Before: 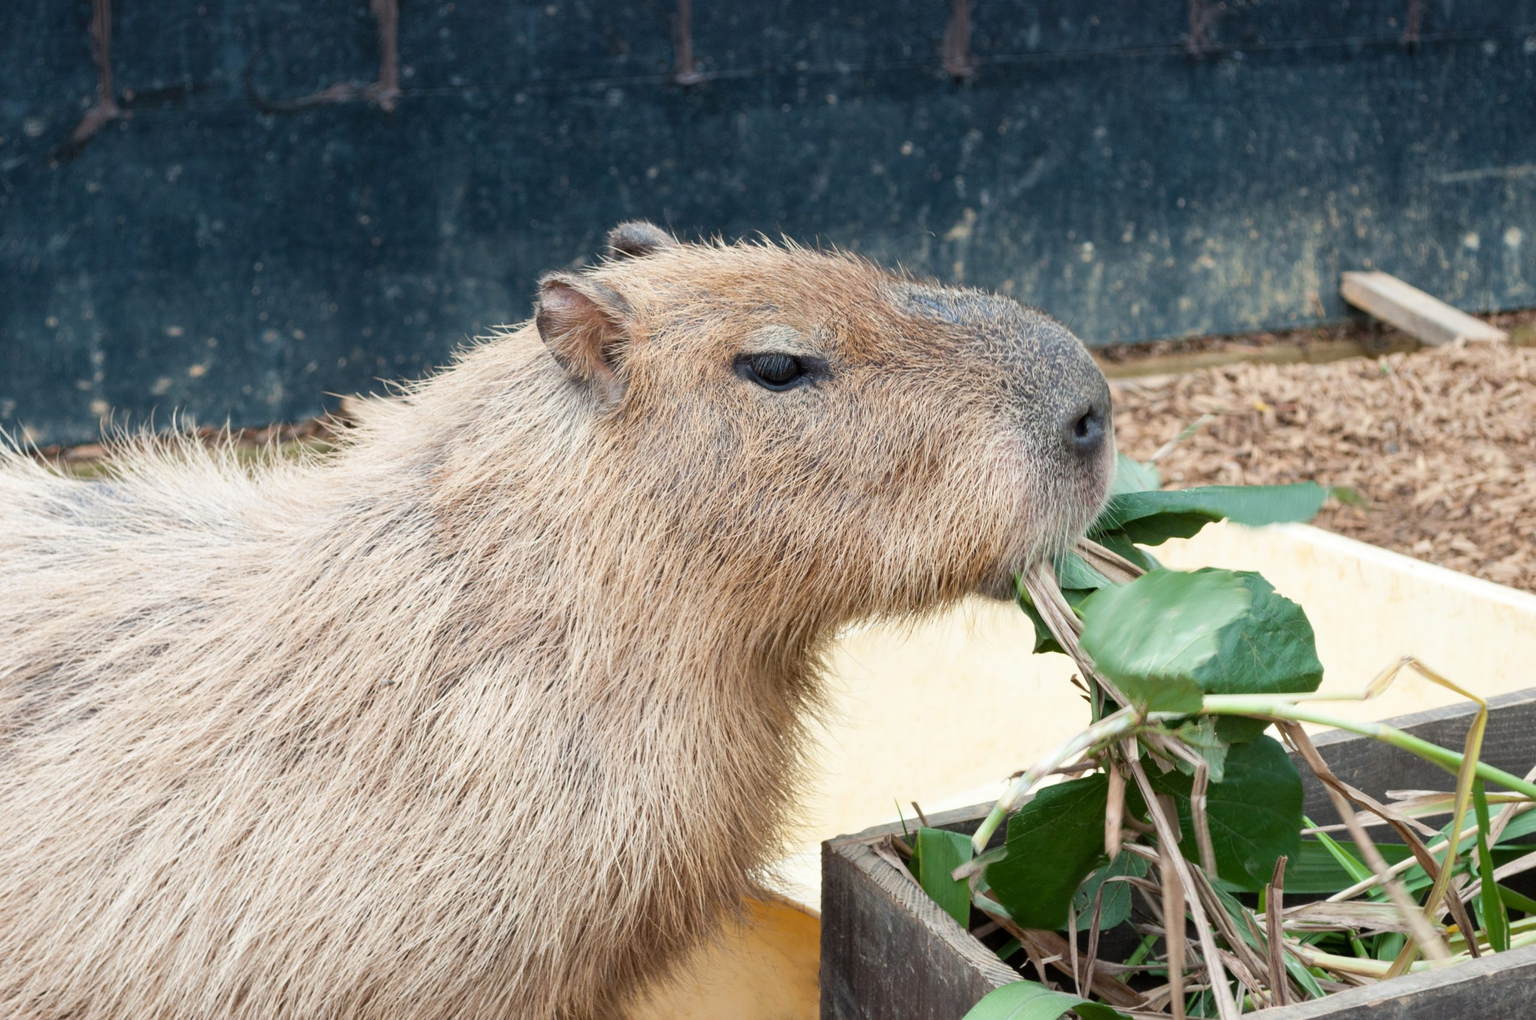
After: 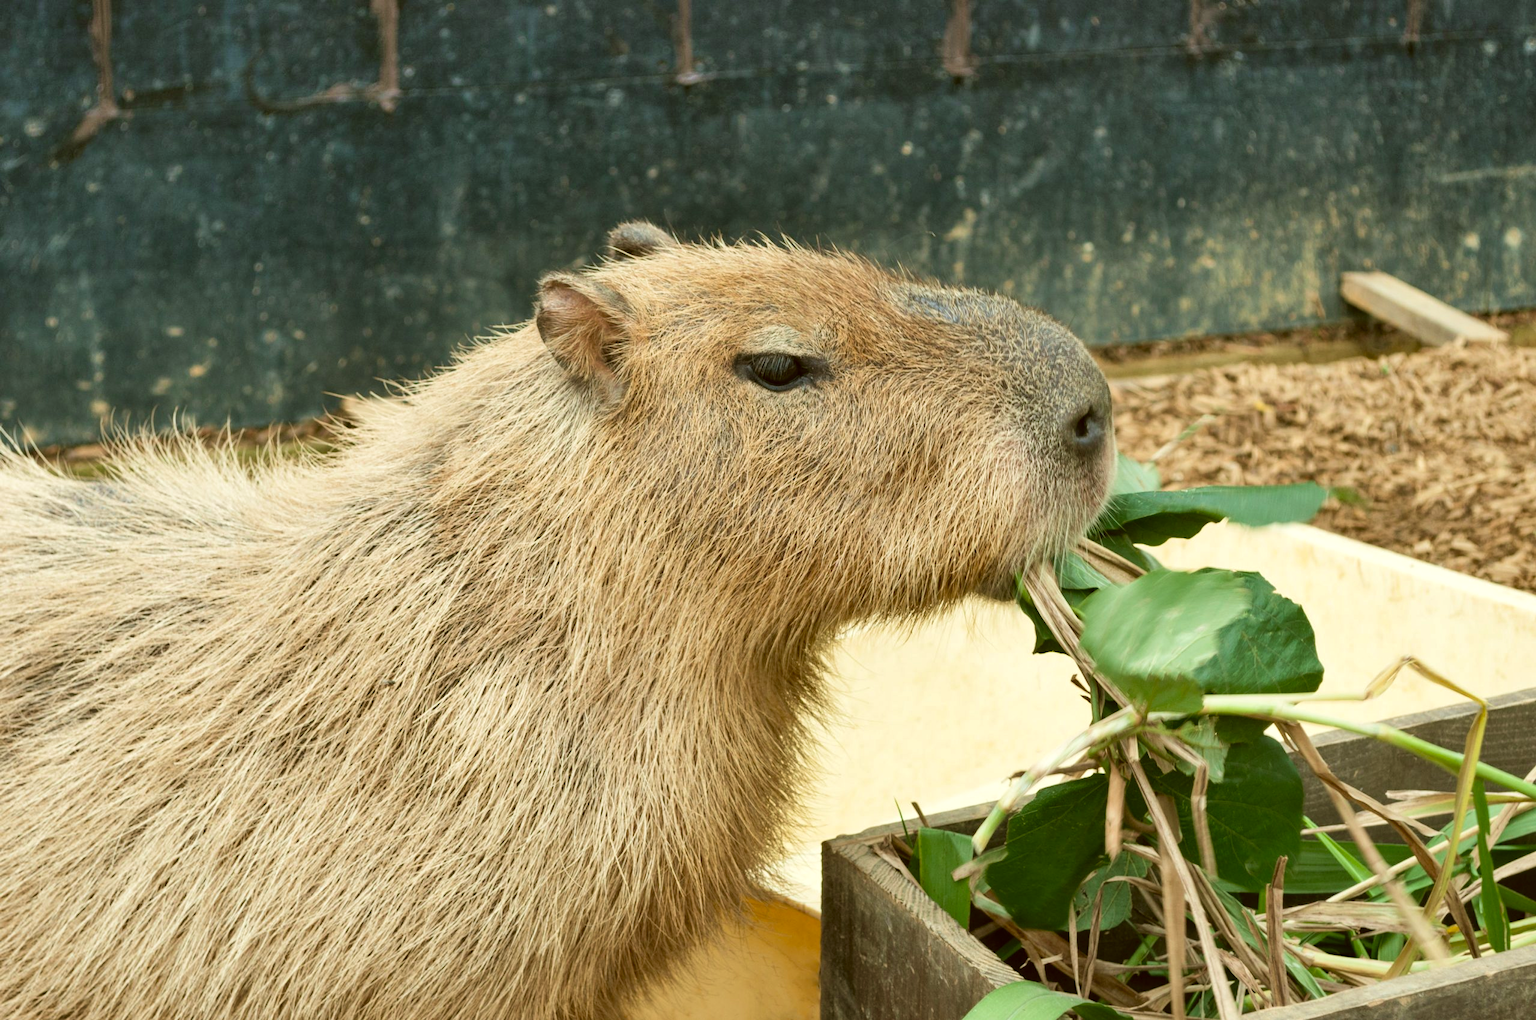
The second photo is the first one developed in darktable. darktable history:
color correction: highlights a* -1.43, highlights b* 10.12, shadows a* 0.395, shadows b* 19.35
shadows and highlights: white point adjustment 1, soften with gaussian
velvia: on, module defaults
